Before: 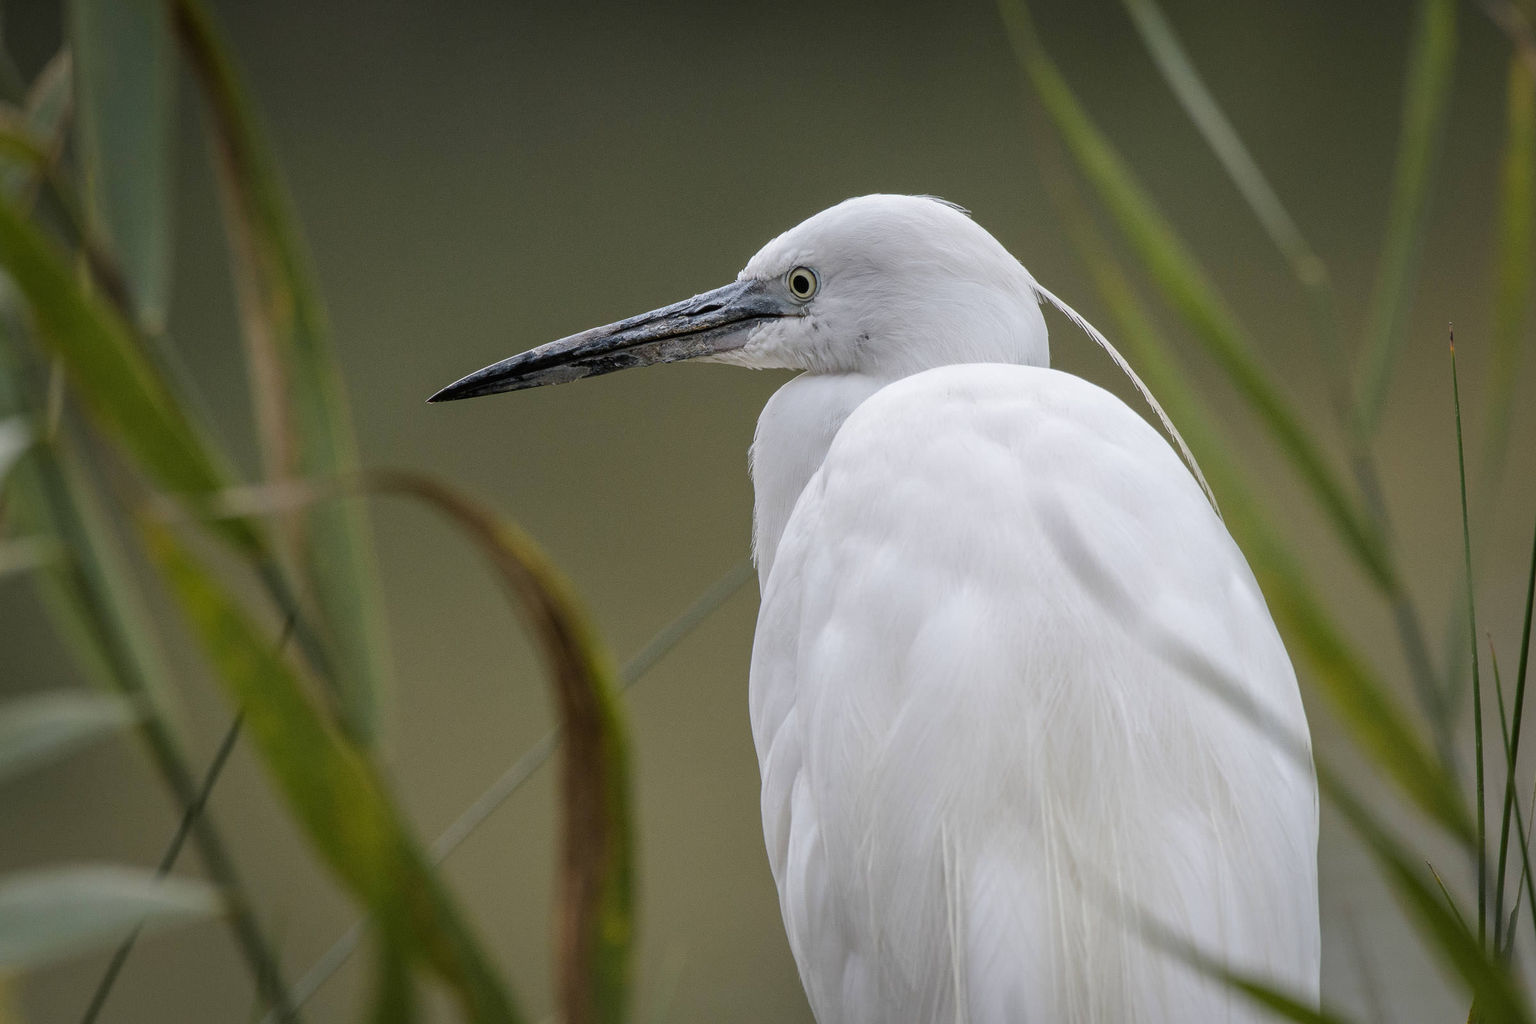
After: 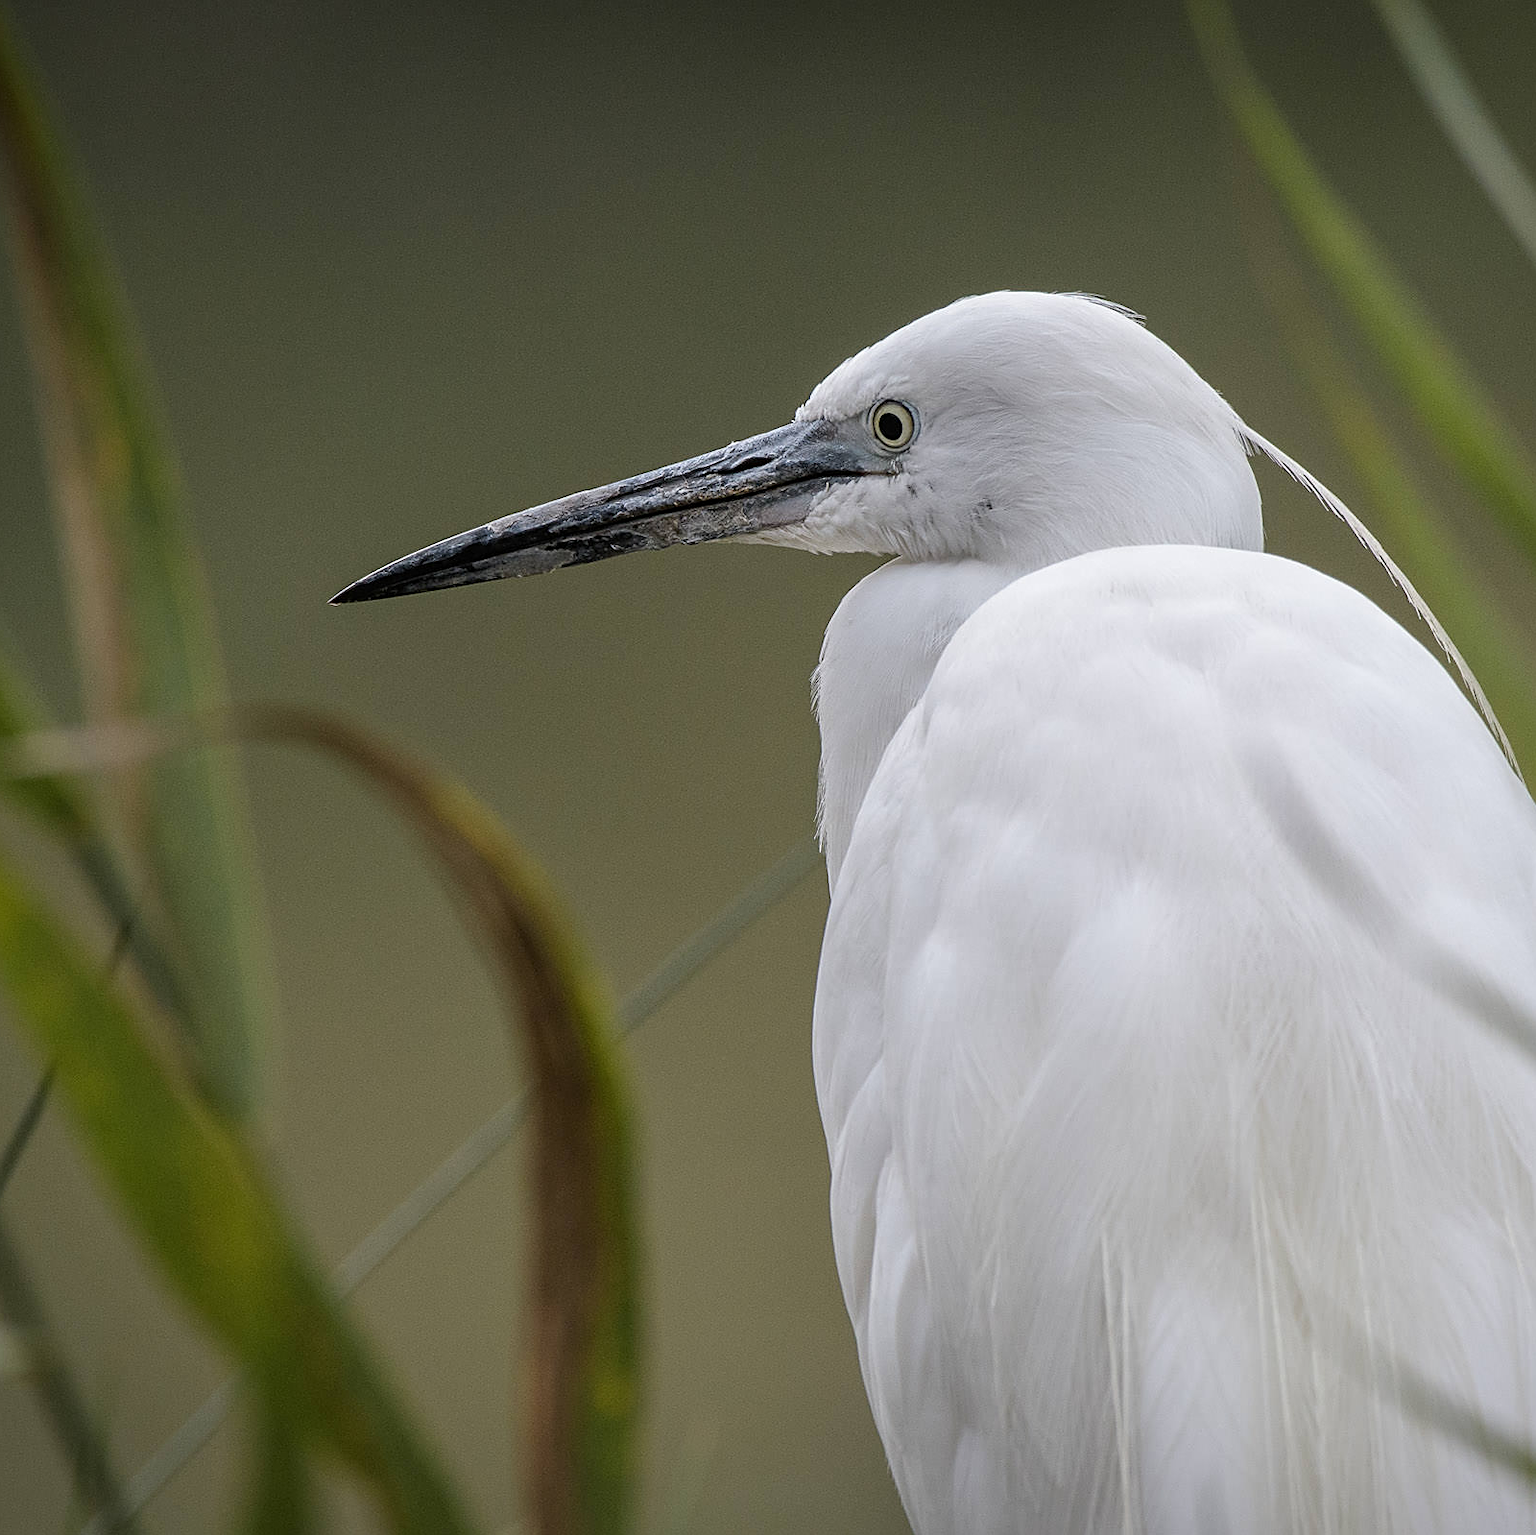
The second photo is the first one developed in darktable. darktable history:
crop and rotate: left 13.537%, right 19.796%
sharpen: on, module defaults
